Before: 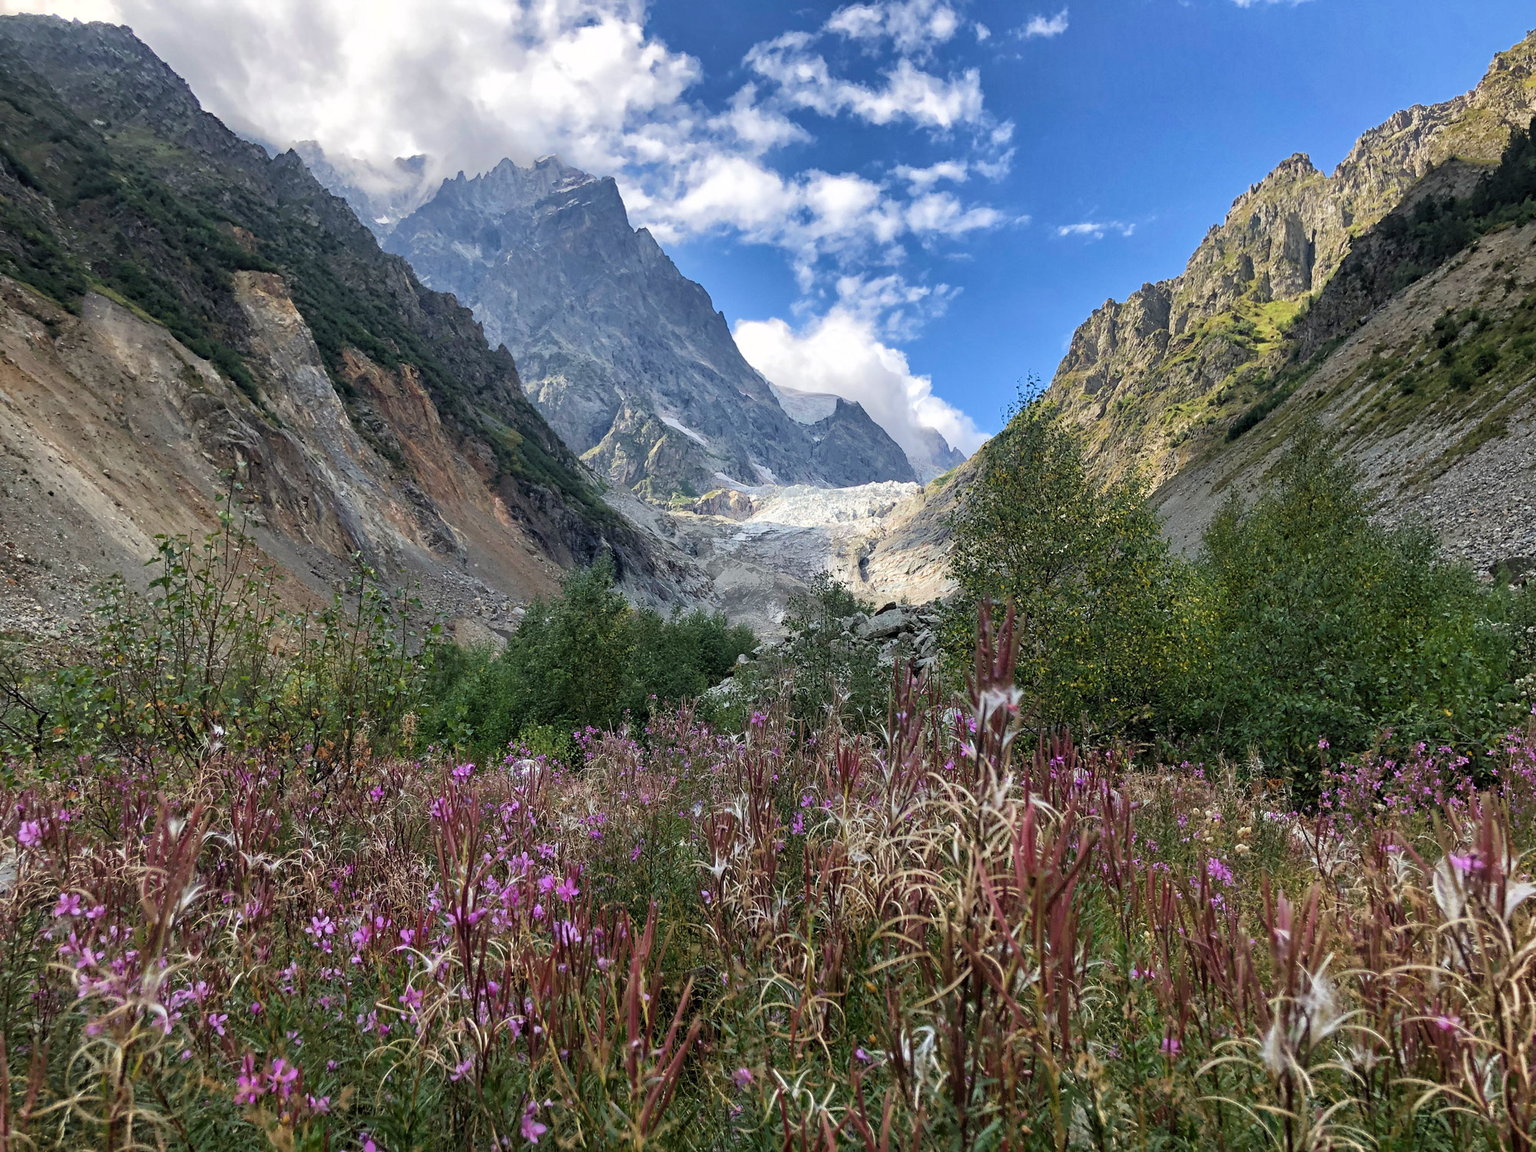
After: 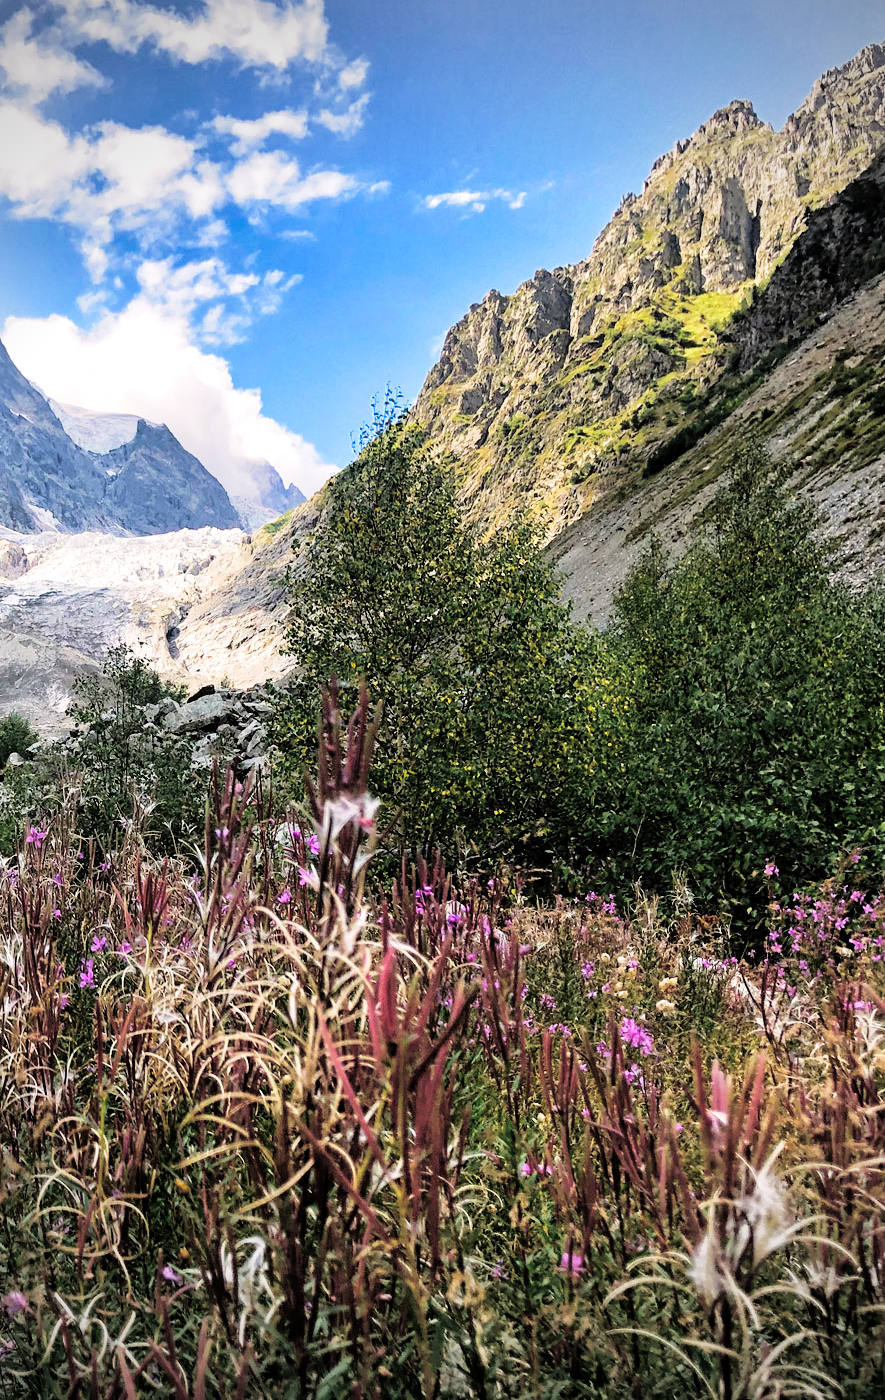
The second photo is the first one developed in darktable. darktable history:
white balance: emerald 1
tone curve: curves: ch0 [(0, 0) (0.003, 0.001) (0.011, 0.004) (0.025, 0.011) (0.044, 0.021) (0.069, 0.028) (0.1, 0.036) (0.136, 0.051) (0.177, 0.085) (0.224, 0.127) (0.277, 0.193) (0.335, 0.266) (0.399, 0.338) (0.468, 0.419) (0.543, 0.504) (0.623, 0.593) (0.709, 0.689) (0.801, 0.784) (0.898, 0.888) (1, 1)], preserve colors none
local contrast: highlights 100%, shadows 100%, detail 120%, midtone range 0.2
base curve: curves: ch0 [(0, 0) (0.028, 0.03) (0.121, 0.232) (0.46, 0.748) (0.859, 0.968) (1, 1)], preserve colors none
crop: left 47.628%, top 6.643%, right 7.874%
vignetting: width/height ratio 1.094
color correction: highlights a* 3.22, highlights b* 1.93, saturation 1.19
split-toning: shadows › hue 36°, shadows › saturation 0.05, highlights › hue 10.8°, highlights › saturation 0.15, compress 40%
